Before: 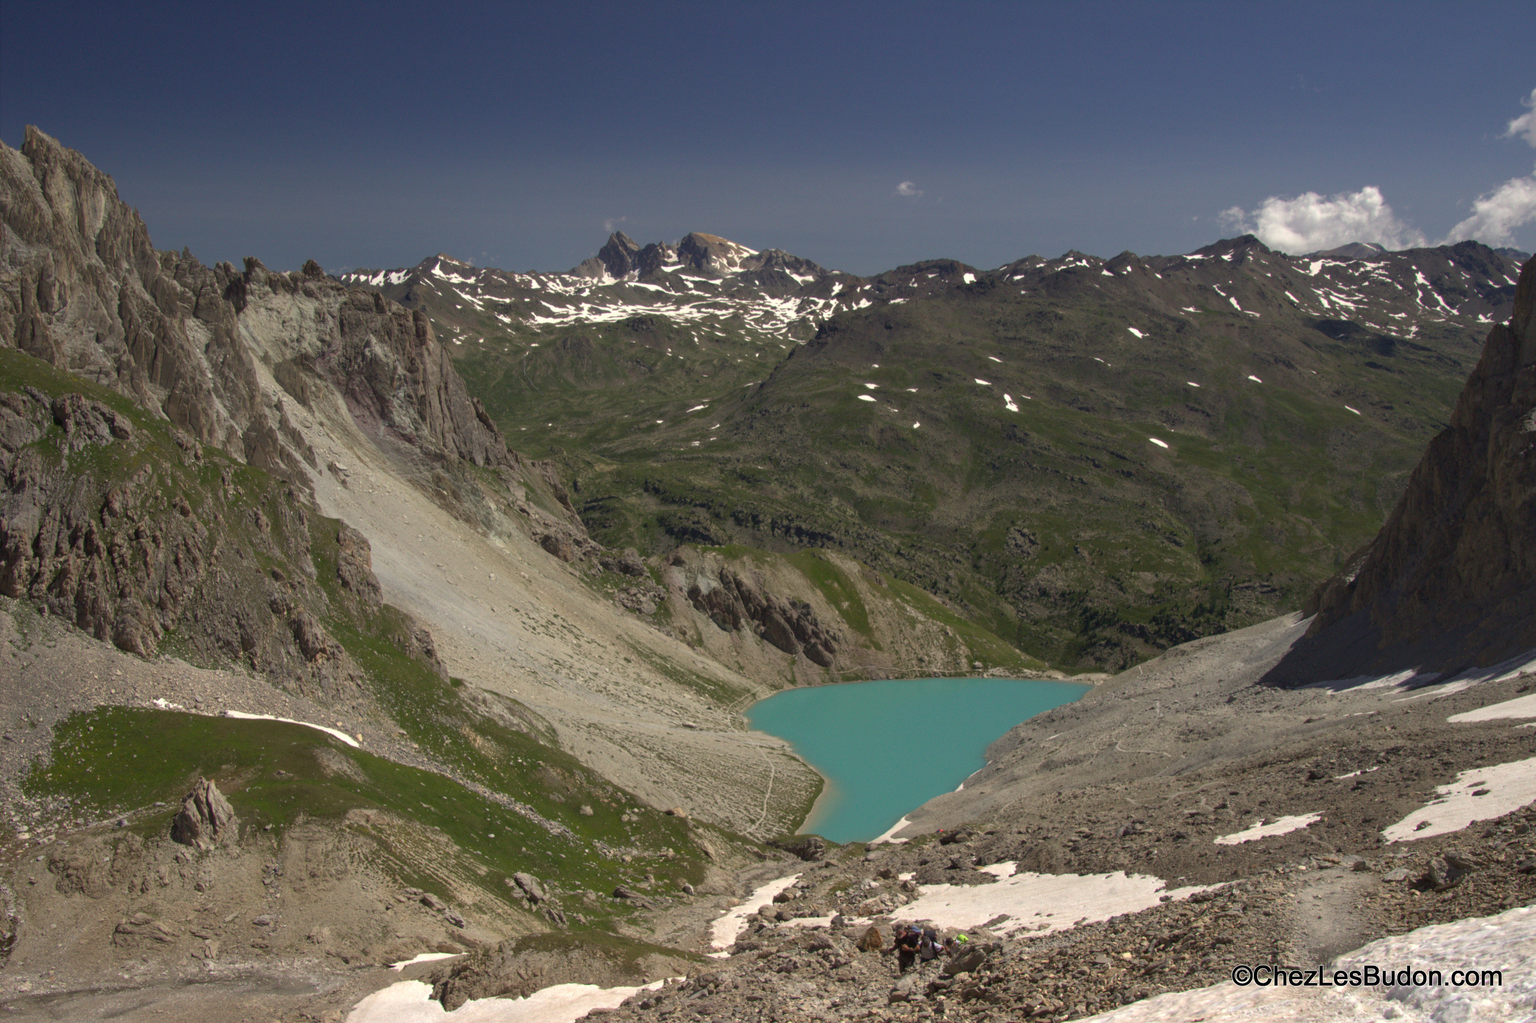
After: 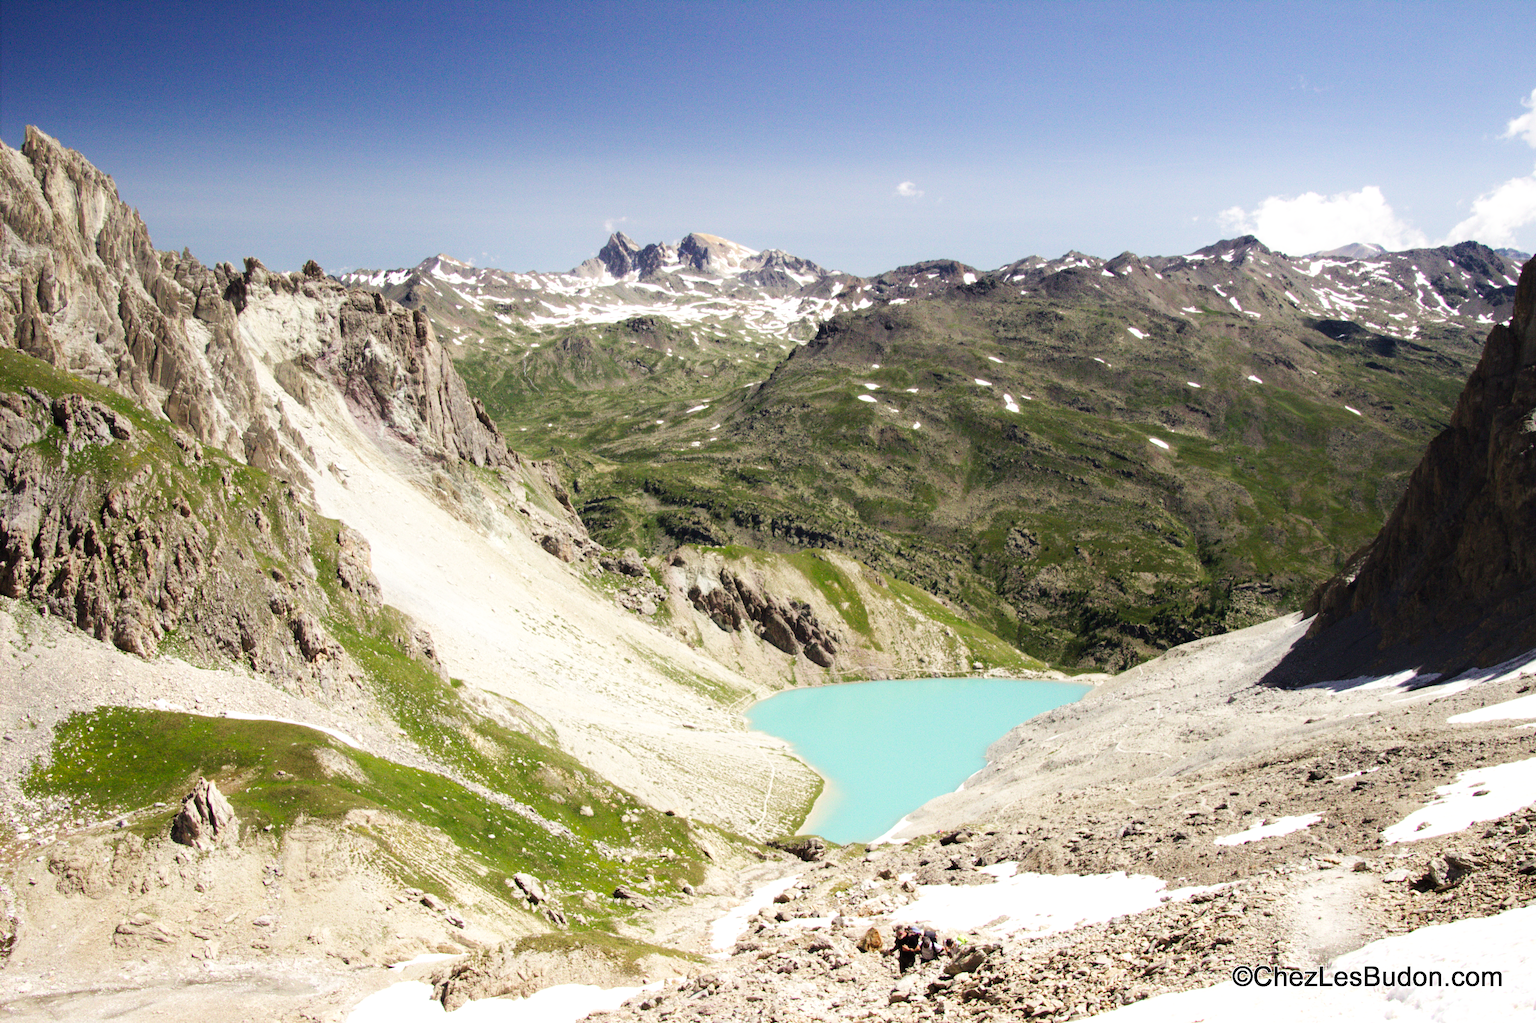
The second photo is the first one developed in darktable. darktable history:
base curve: curves: ch0 [(0, 0.003) (0.001, 0.002) (0.006, 0.004) (0.02, 0.022) (0.048, 0.086) (0.094, 0.234) (0.162, 0.431) (0.258, 0.629) (0.385, 0.8) (0.548, 0.918) (0.751, 0.988) (1, 1)], preserve colors none
tone equalizer: -8 EV -1.07 EV, -7 EV -1.04 EV, -6 EV -0.843 EV, -5 EV -0.546 EV, -3 EV 0.59 EV, -2 EV 0.857 EV, -1 EV 1 EV, +0 EV 1.08 EV, mask exposure compensation -0.499 EV
